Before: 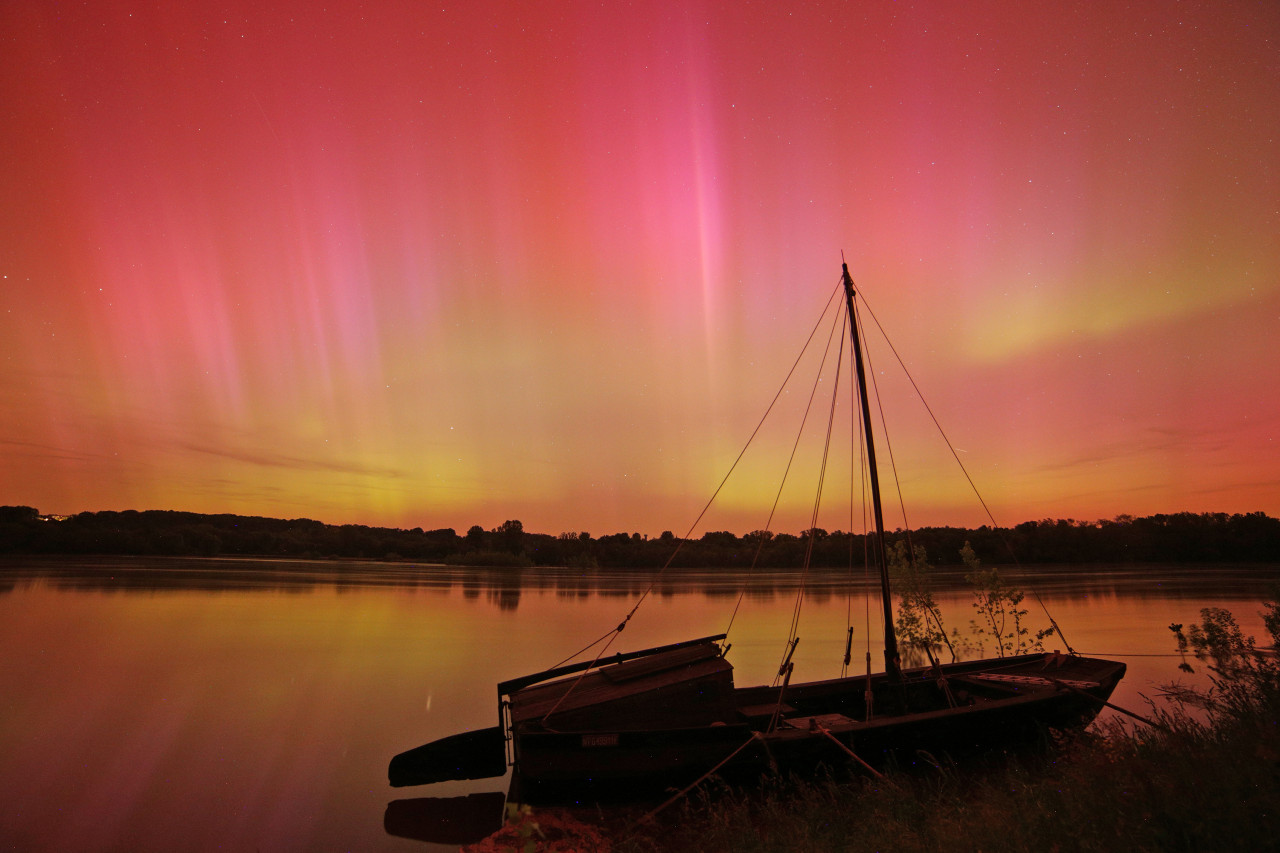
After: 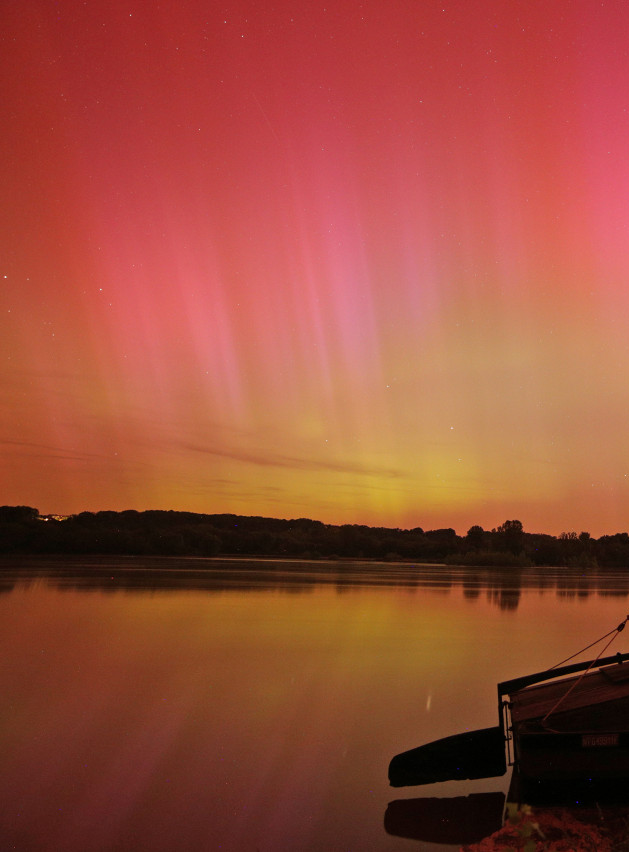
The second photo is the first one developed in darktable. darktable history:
white balance: red 1, blue 1
crop and rotate: left 0%, top 0%, right 50.845%
